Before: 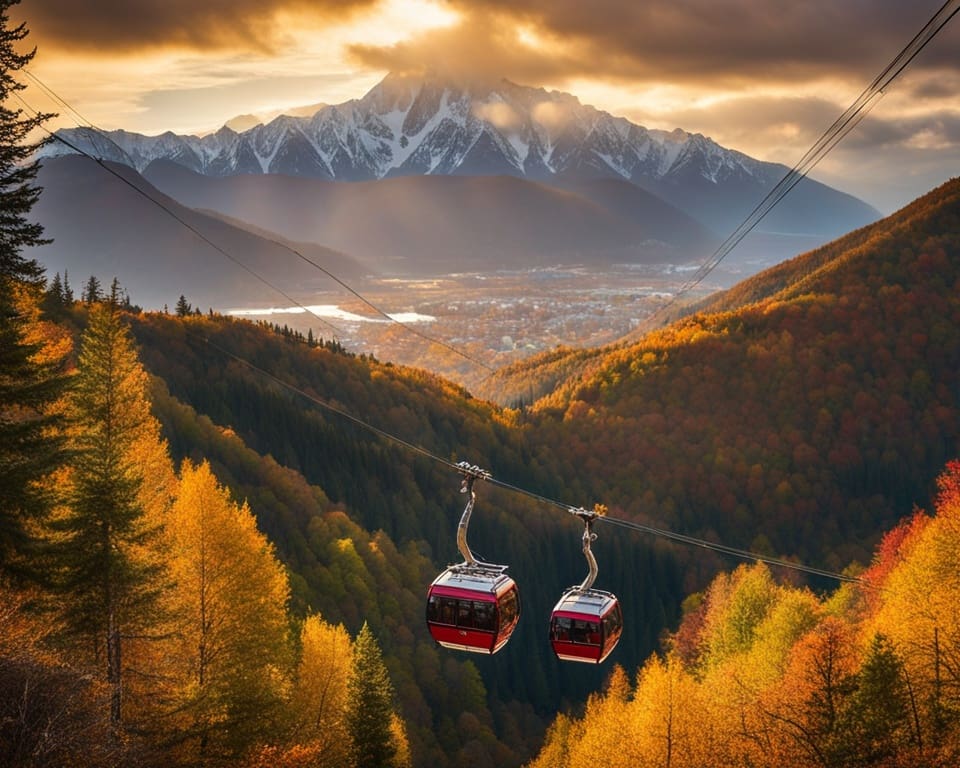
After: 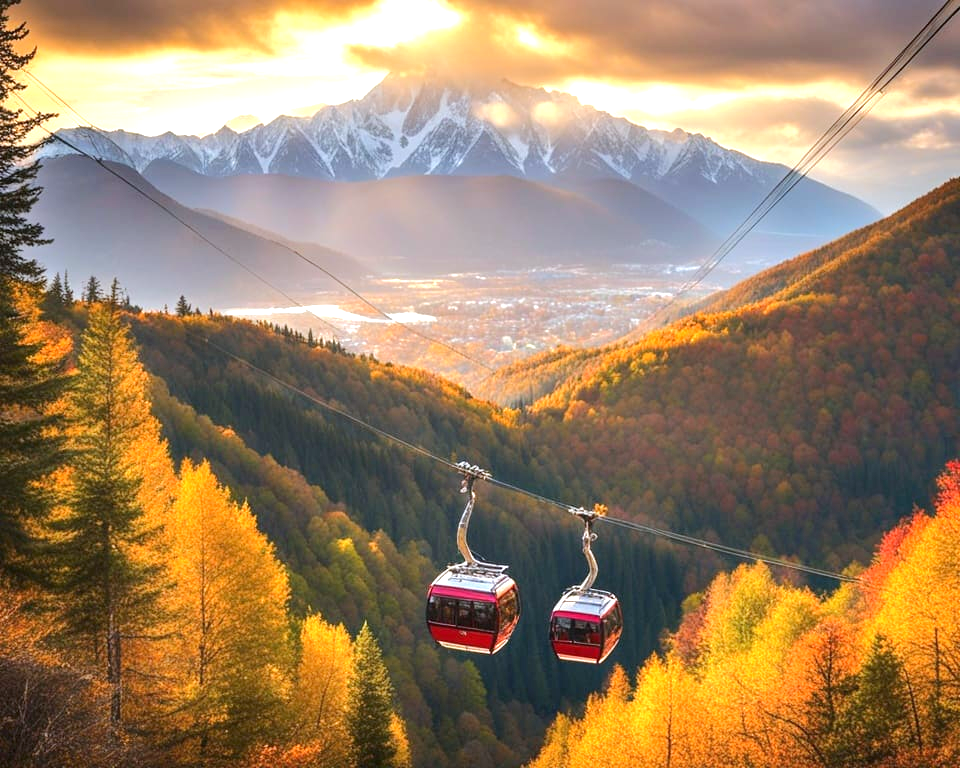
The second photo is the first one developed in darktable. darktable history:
white balance: red 0.976, blue 1.04
base curve: curves: ch0 [(0, 0) (0.262, 0.32) (0.722, 0.705) (1, 1)]
exposure: black level correction 0, exposure 1 EV, compensate exposure bias true, compensate highlight preservation false
